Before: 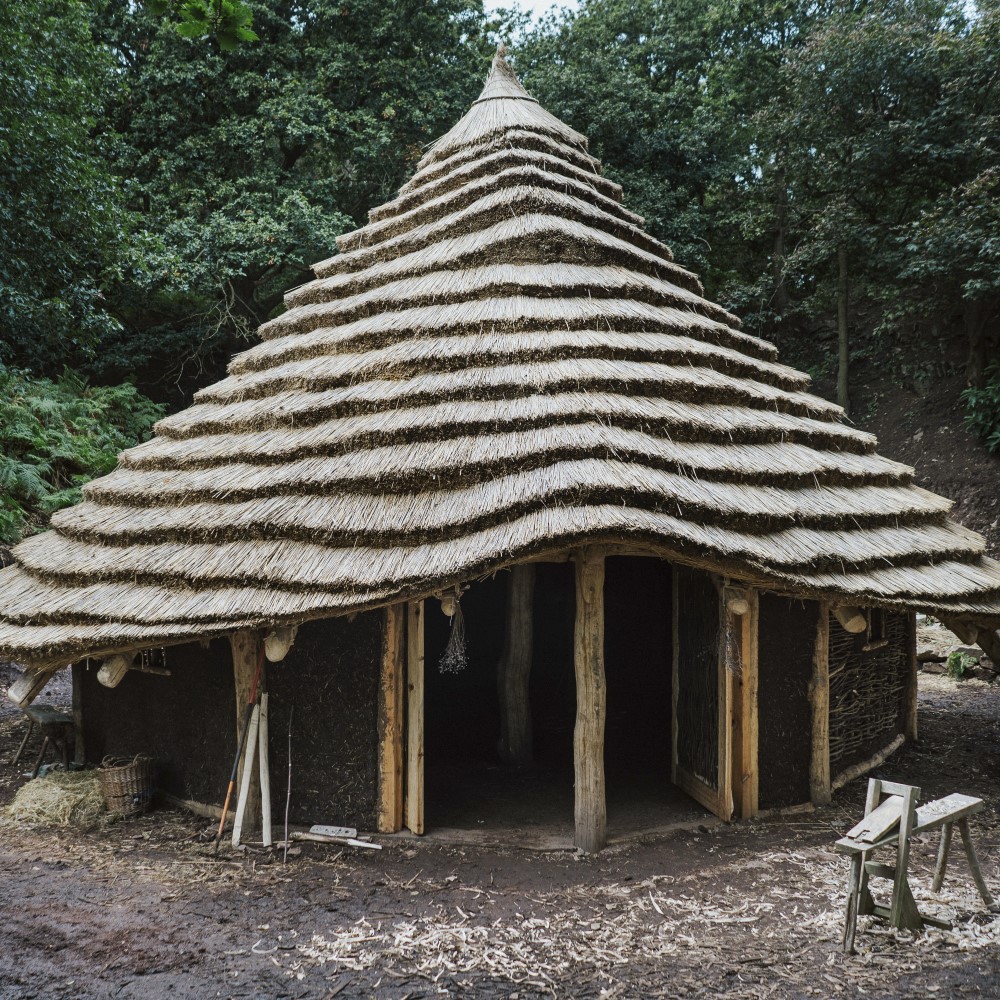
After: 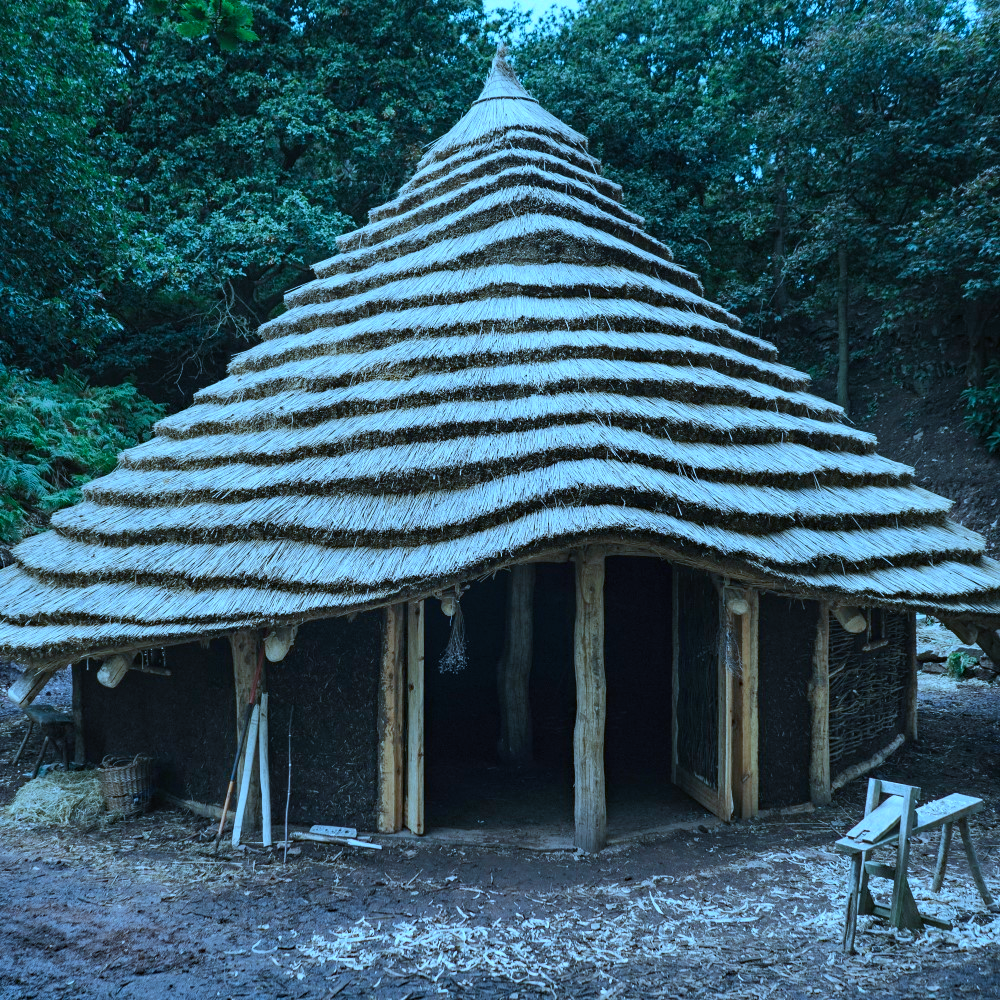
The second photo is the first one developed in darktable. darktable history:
haze removal: compatibility mode true, adaptive false
color calibration: illuminant custom, x 0.432, y 0.395, temperature 3098 K
